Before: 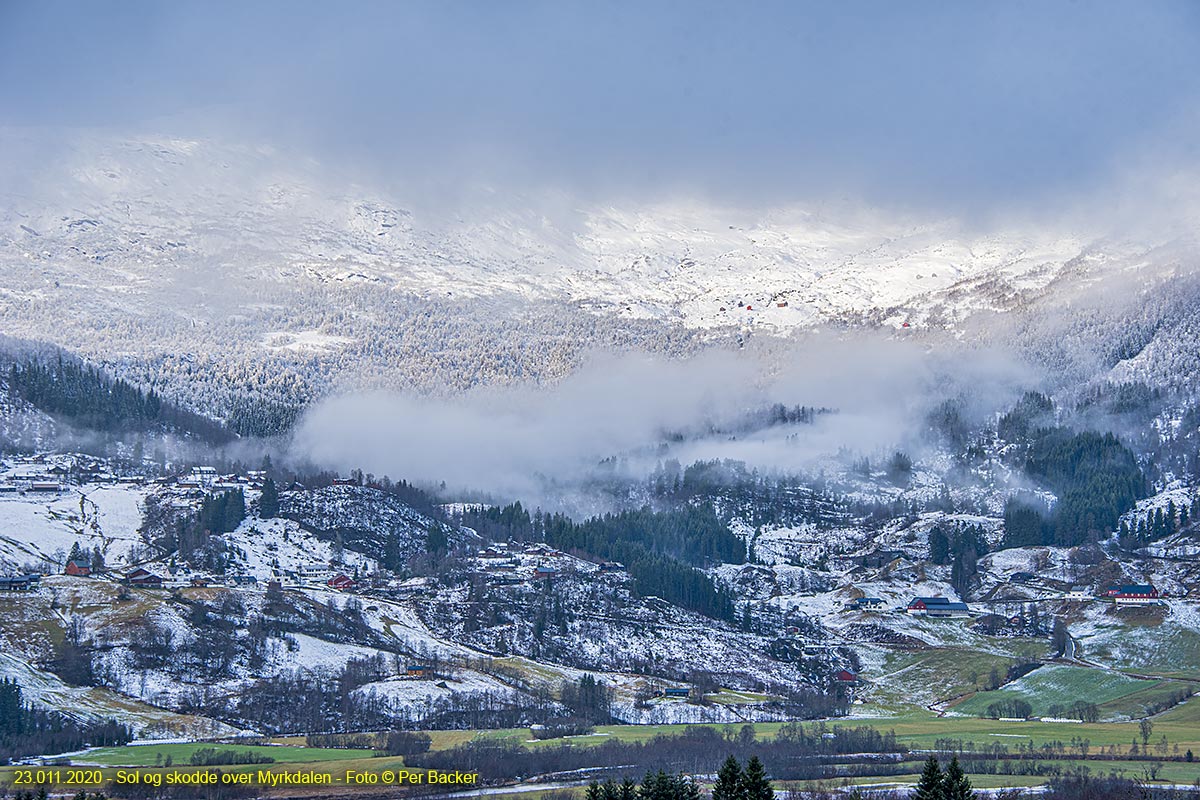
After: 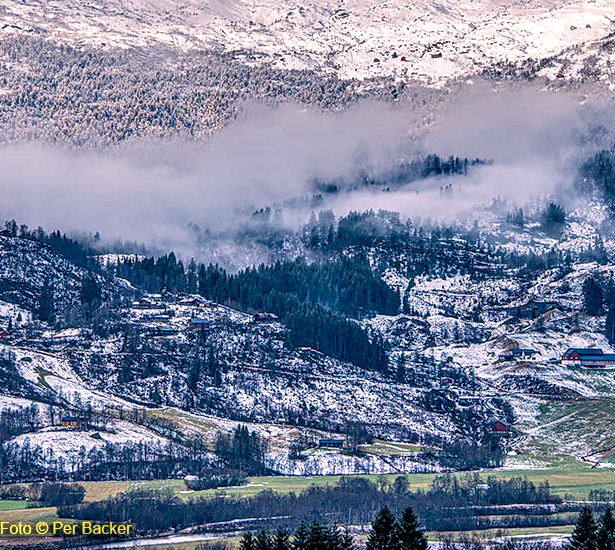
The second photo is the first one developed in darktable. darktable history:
crop and rotate: left 28.863%, top 31.167%, right 19.819%
local contrast: highlights 20%, shadows 71%, detail 170%
shadows and highlights: shadows 39.48, highlights -54.72, low approximation 0.01, soften with gaussian
color correction: highlights a* 14.2, highlights b* 5.68, shadows a* -4.97, shadows b* -15.35, saturation 0.836
